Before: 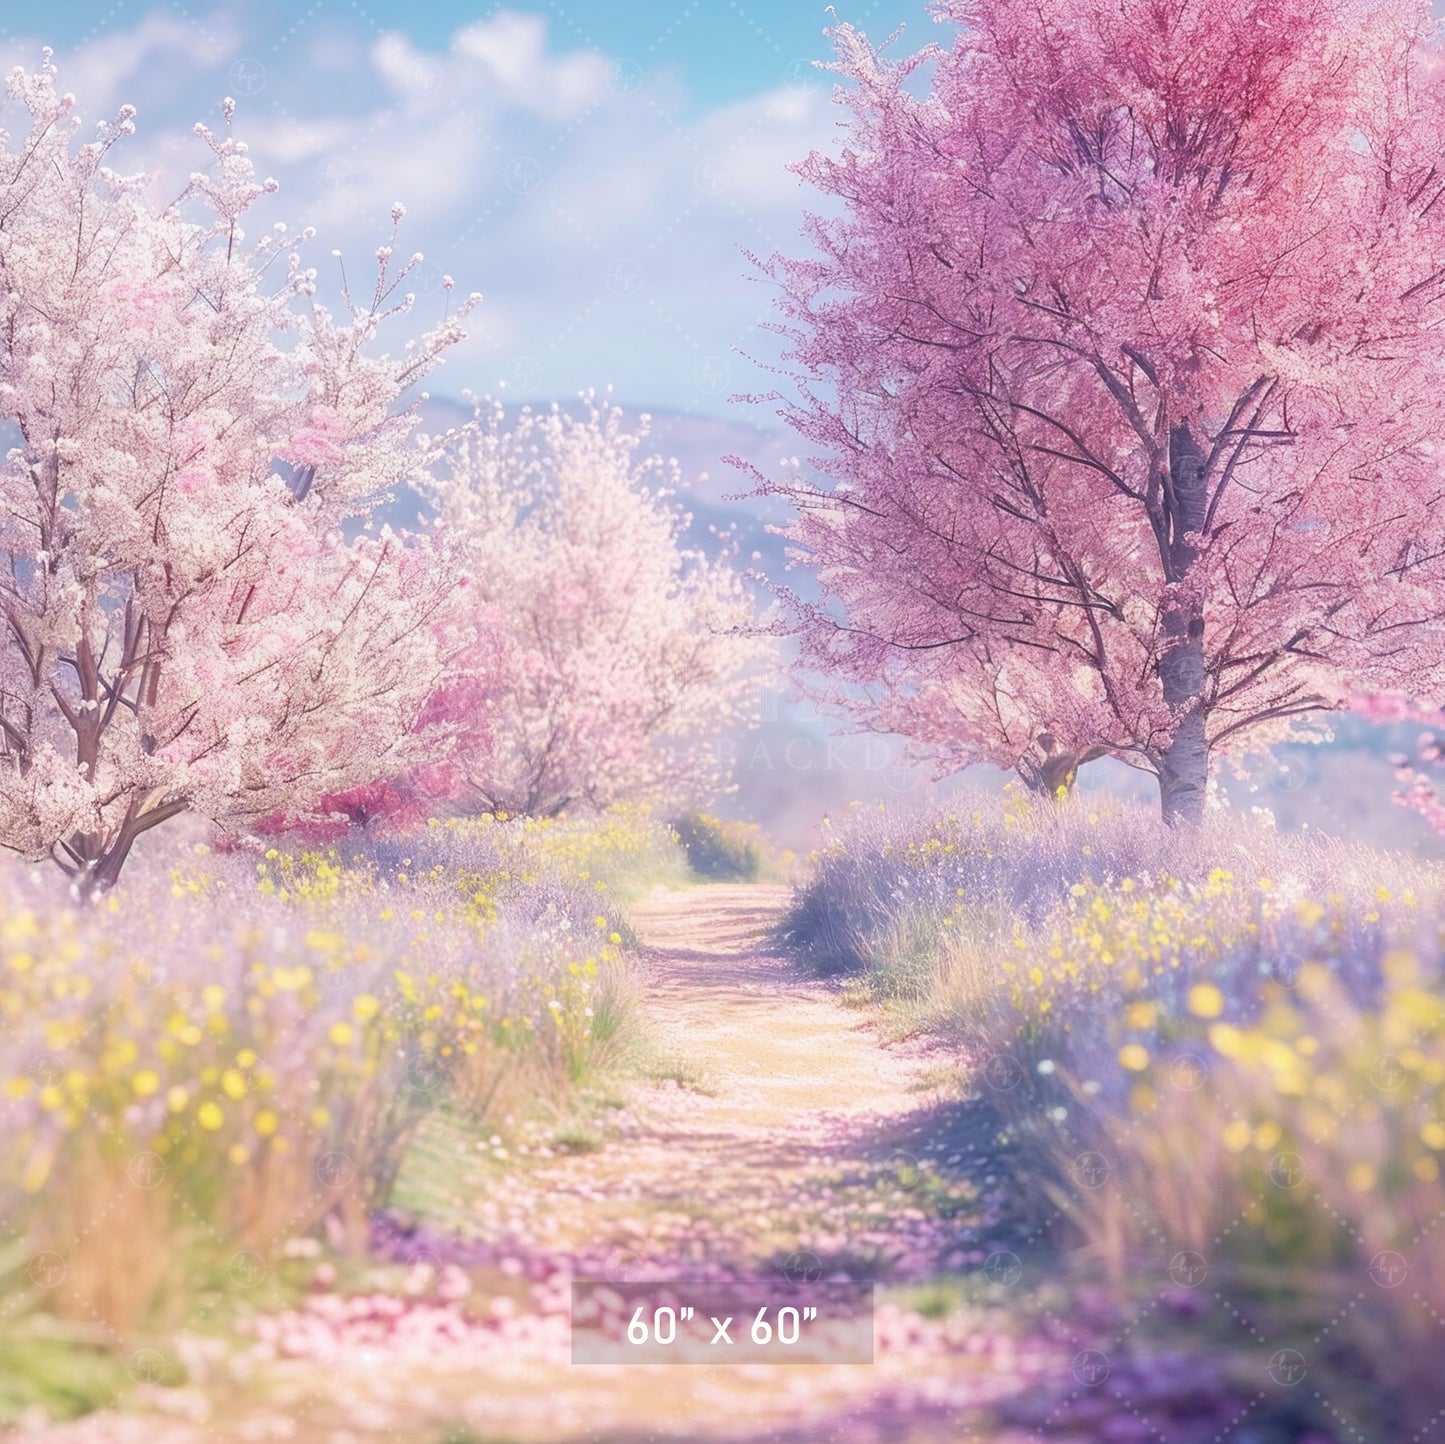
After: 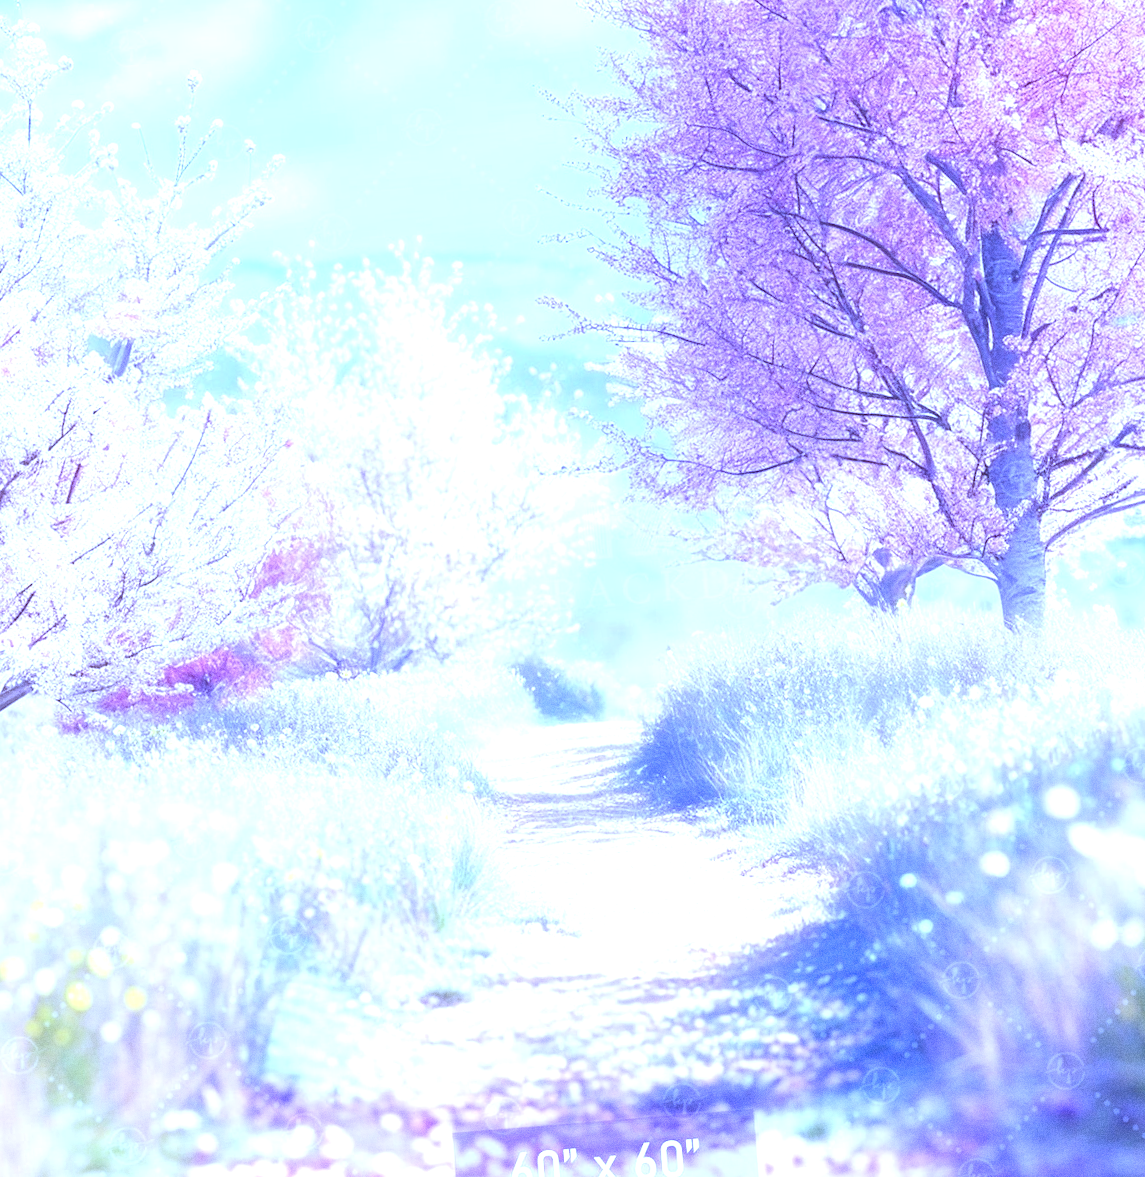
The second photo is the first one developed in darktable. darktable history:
crop: left 9.807%, top 6.259%, right 7.334%, bottom 2.177%
grain: coarseness 0.09 ISO
white balance: red 0.766, blue 1.537
rotate and perspective: rotation -4.57°, crop left 0.054, crop right 0.944, crop top 0.087, crop bottom 0.914
exposure: black level correction 0, exposure 0.7 EV, compensate exposure bias true, compensate highlight preservation false
tone equalizer: -8 EV -0.417 EV, -7 EV -0.389 EV, -6 EV -0.333 EV, -5 EV -0.222 EV, -3 EV 0.222 EV, -2 EV 0.333 EV, -1 EV 0.389 EV, +0 EV 0.417 EV, edges refinement/feathering 500, mask exposure compensation -1.57 EV, preserve details no
